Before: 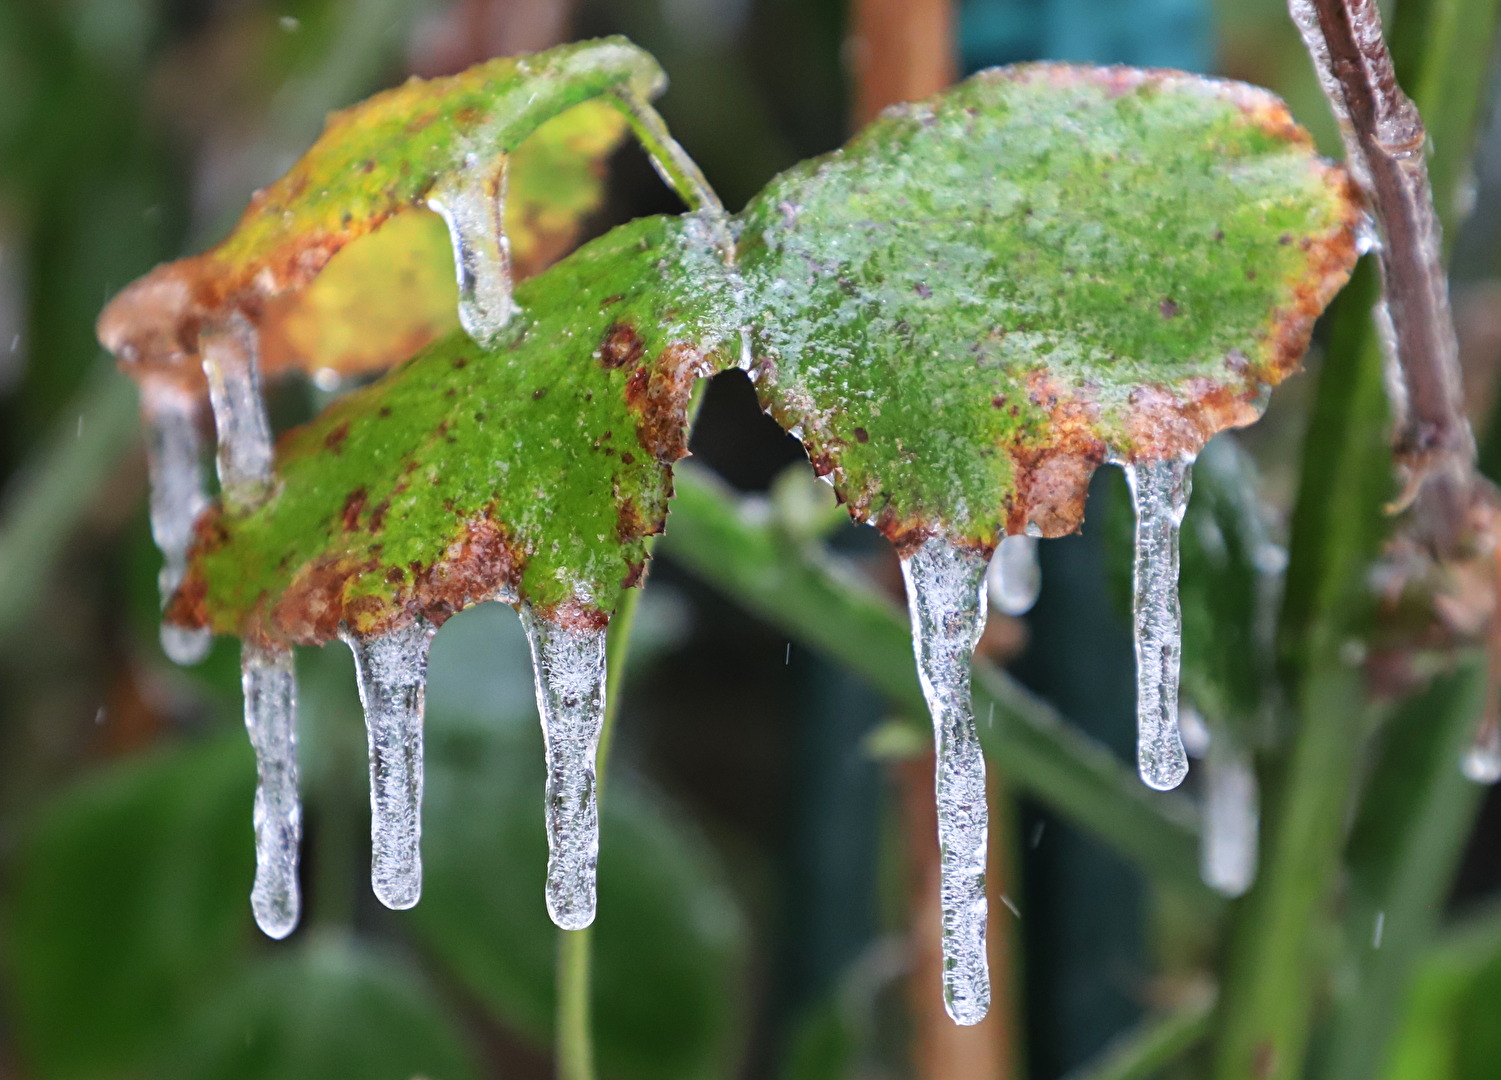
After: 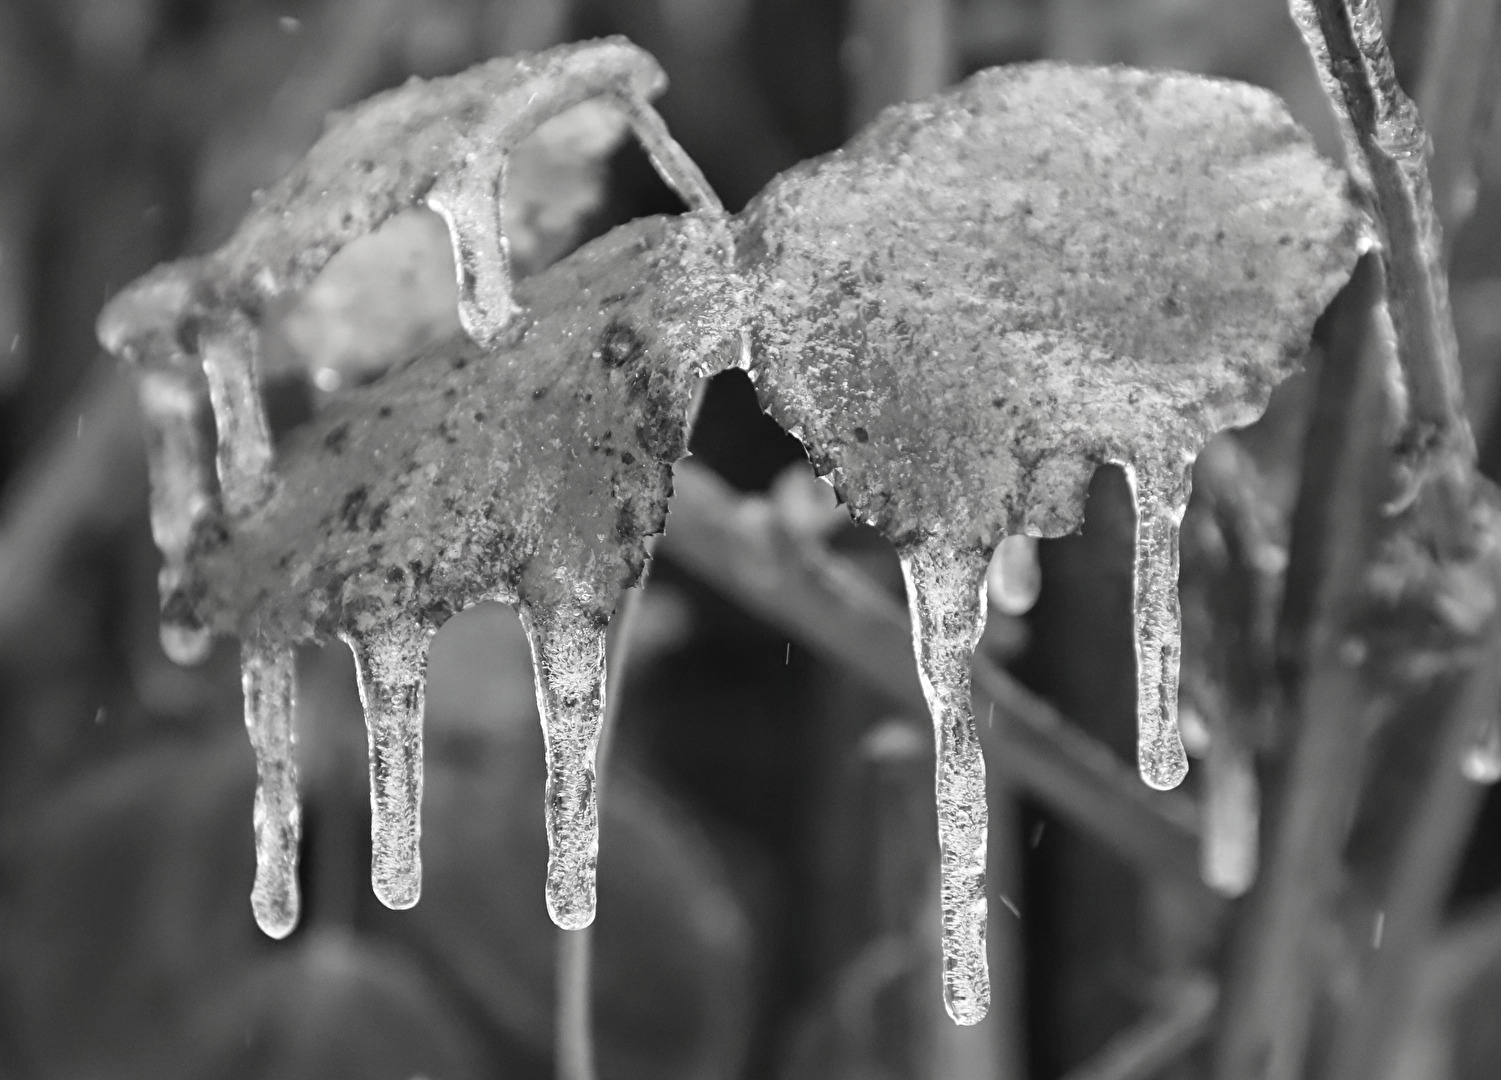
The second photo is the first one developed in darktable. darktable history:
contrast brightness saturation: saturation -0.988
